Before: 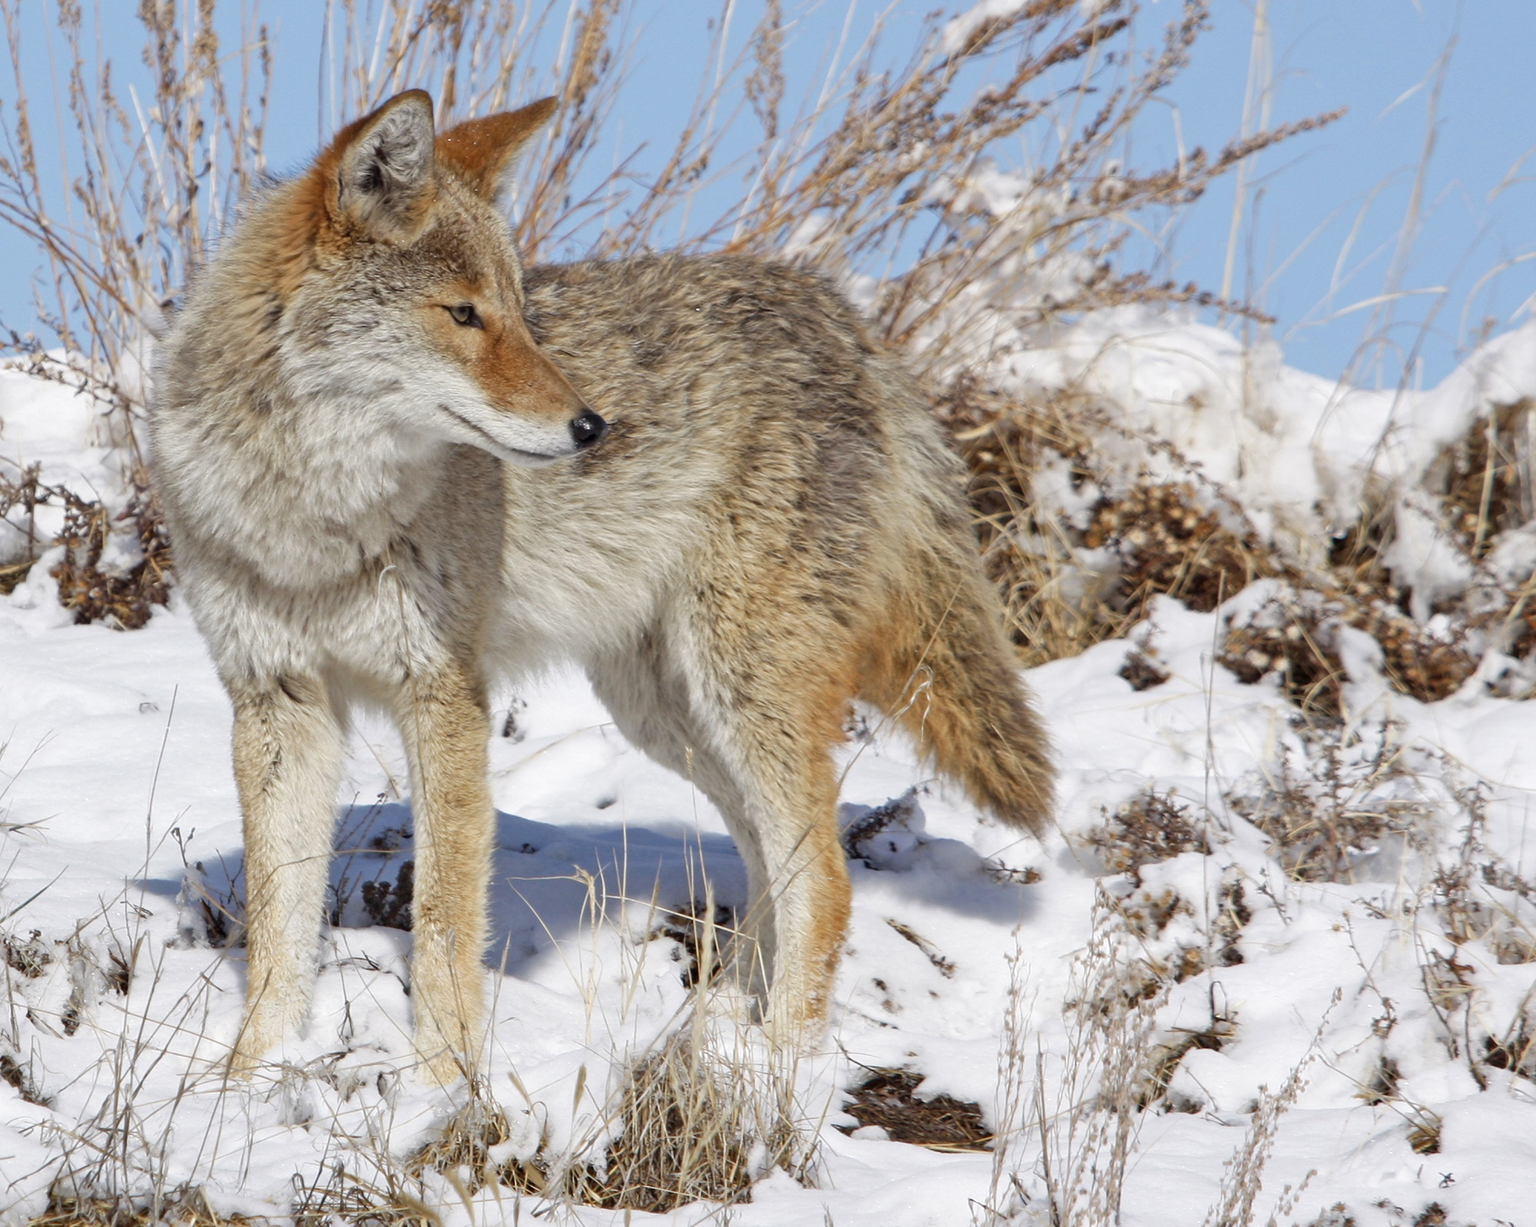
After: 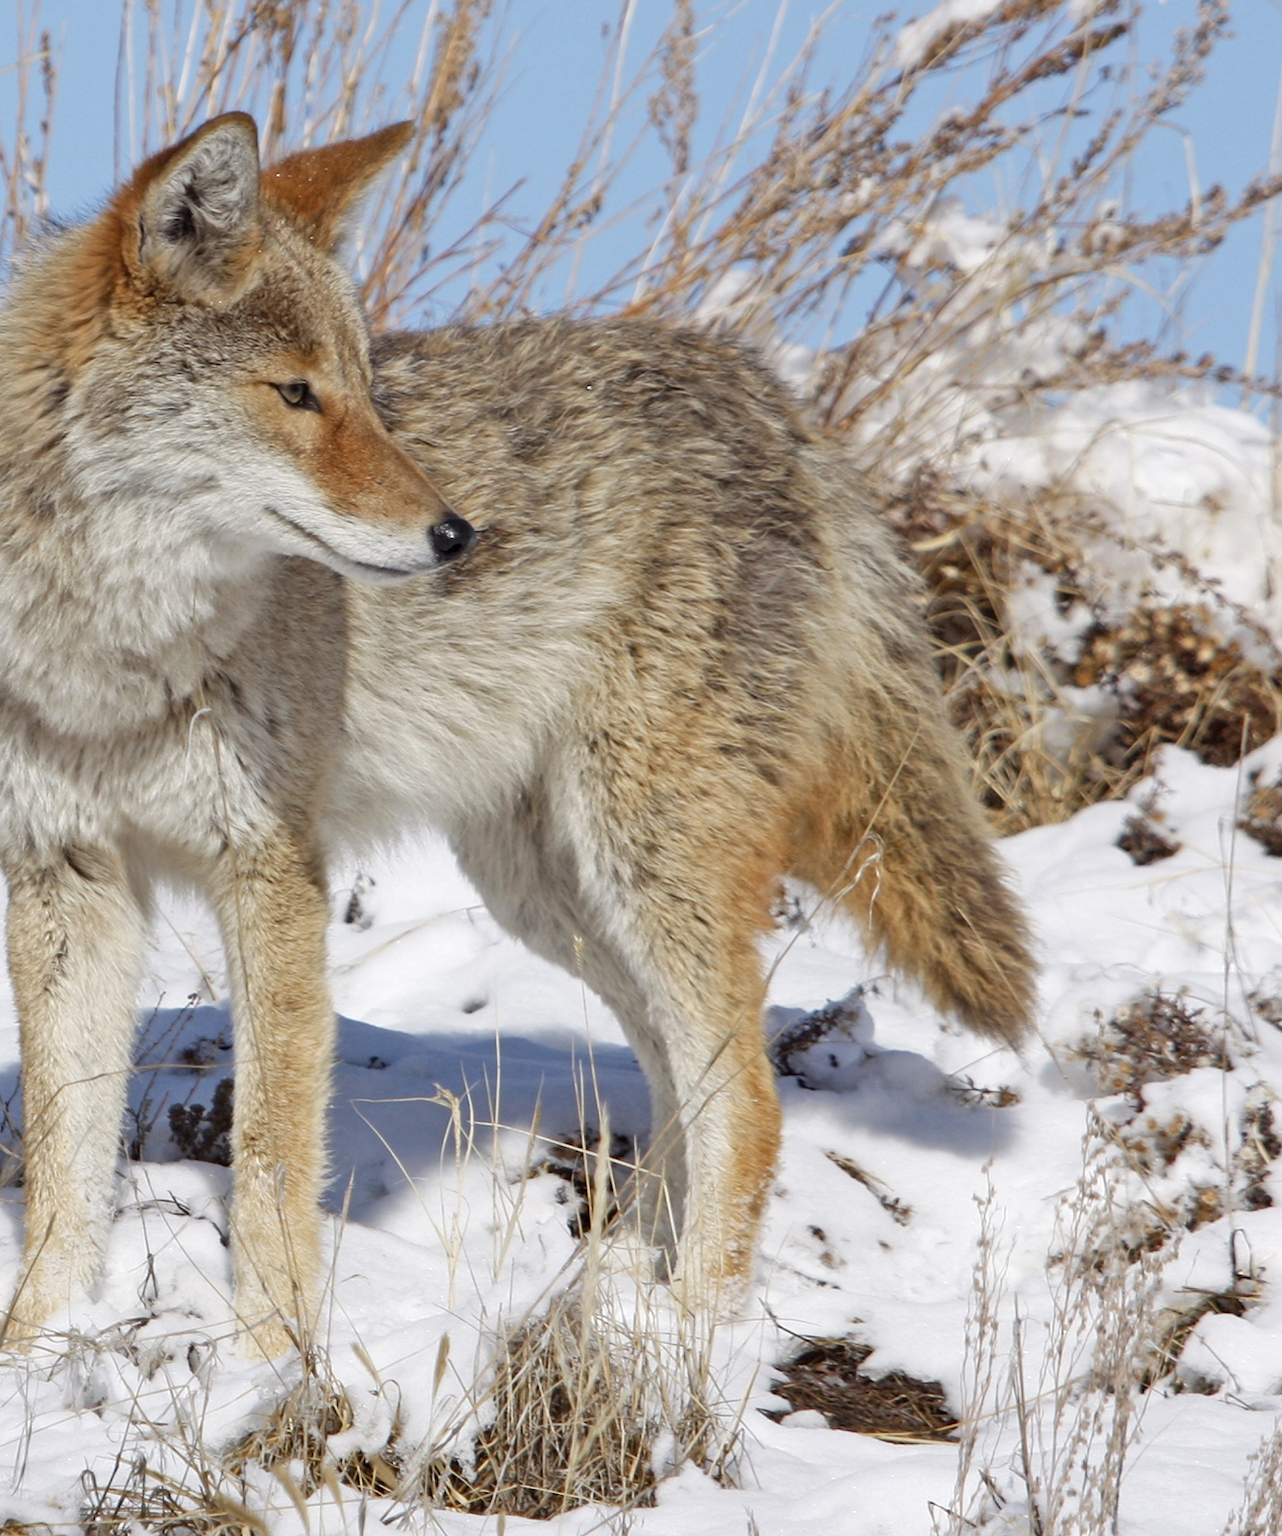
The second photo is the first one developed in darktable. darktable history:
crop and rotate: left 14.847%, right 18.5%
